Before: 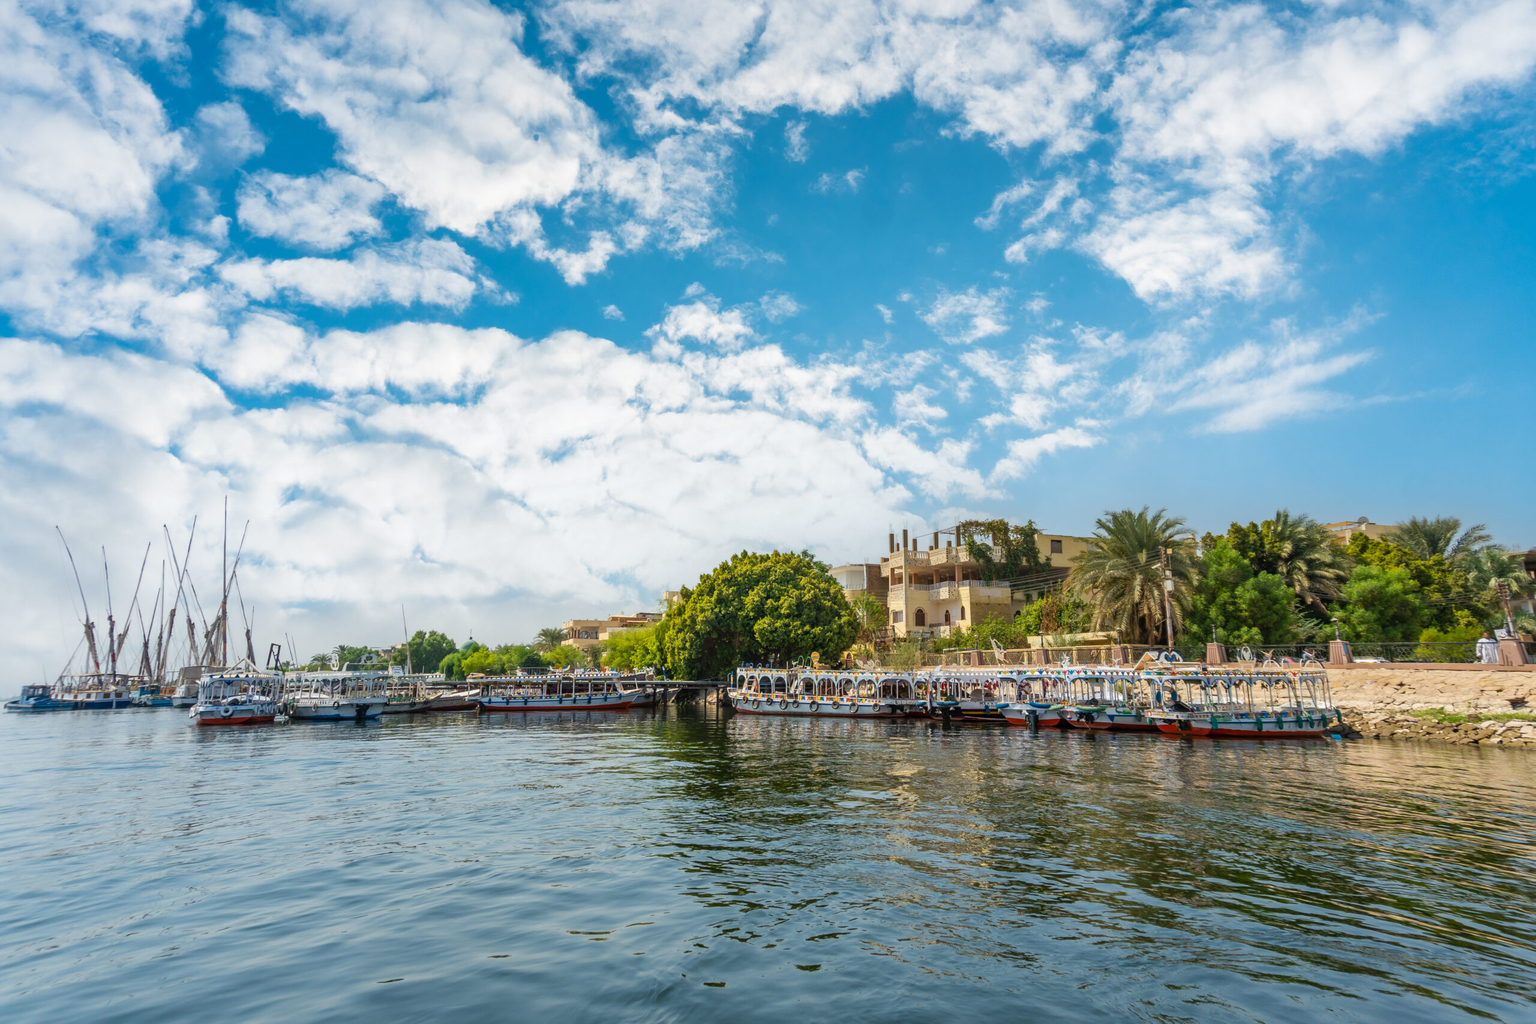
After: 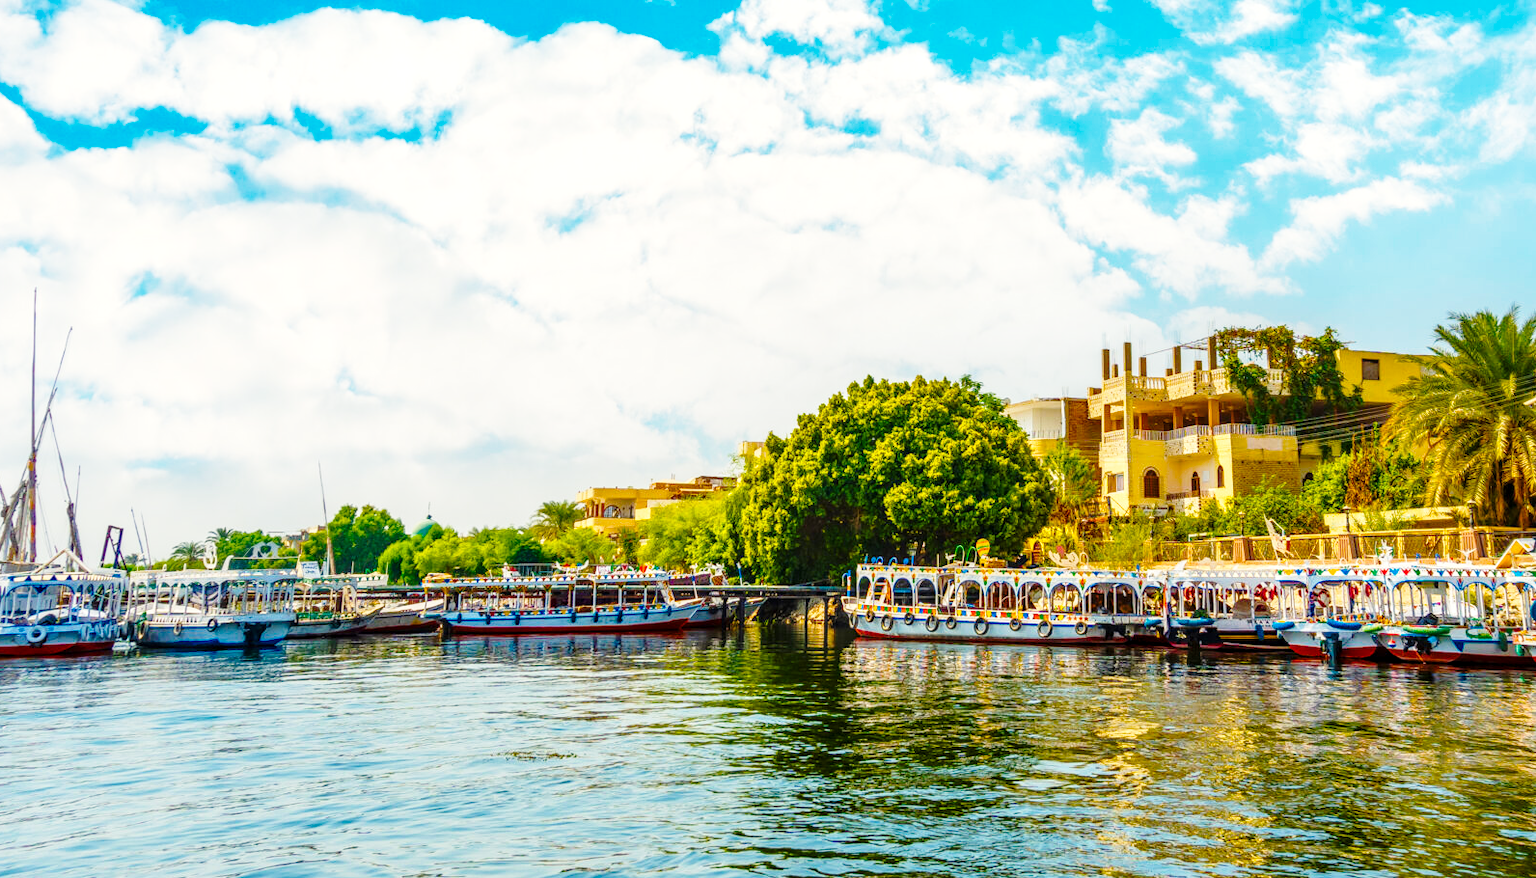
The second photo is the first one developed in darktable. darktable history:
local contrast: on, module defaults
crop: left 13.308%, top 30.946%, right 24.474%, bottom 15.667%
base curve: curves: ch0 [(0, 0) (0.028, 0.03) (0.121, 0.232) (0.46, 0.748) (0.859, 0.968) (1, 1)], preserve colors none
color balance rgb: highlights gain › chroma 2.993%, highlights gain › hue 78.34°, linear chroma grading › global chroma 15.647%, perceptual saturation grading › global saturation 40.893%, perceptual saturation grading › highlights -24.774%, perceptual saturation grading › mid-tones 35.25%, perceptual saturation grading › shadows 34.687%, global vibrance 20%
